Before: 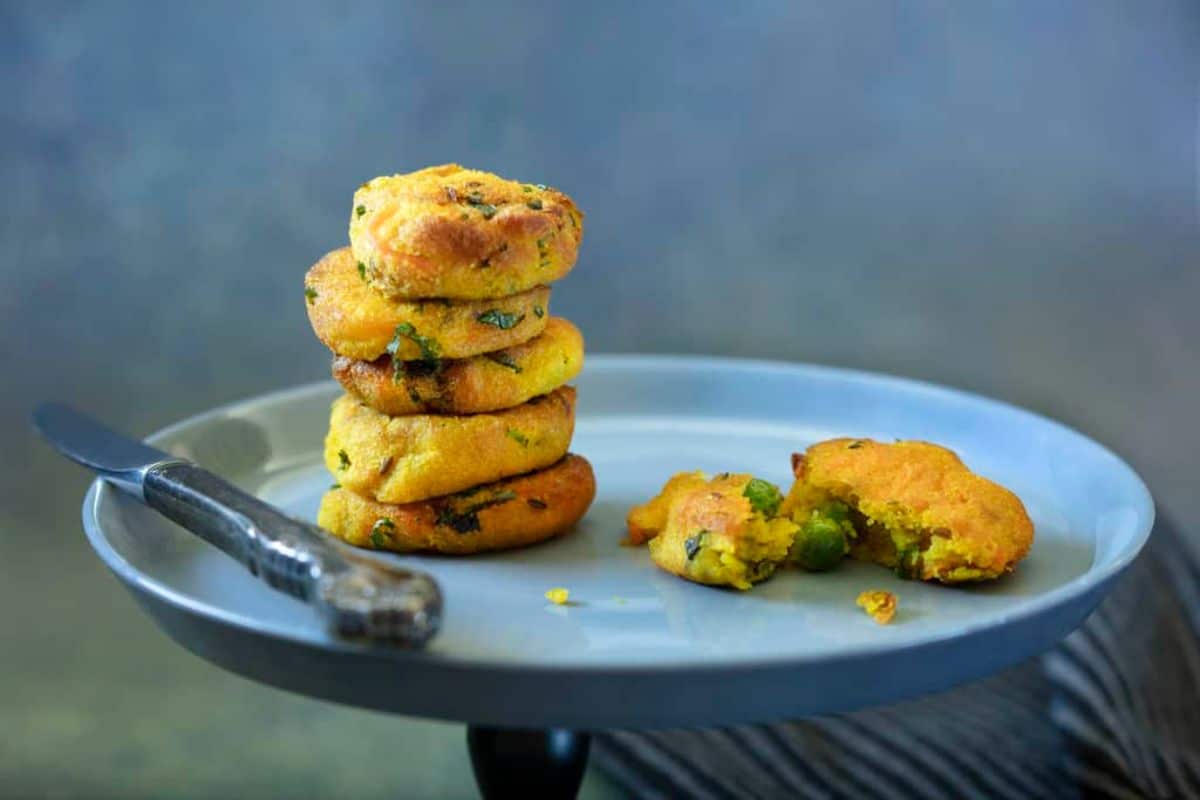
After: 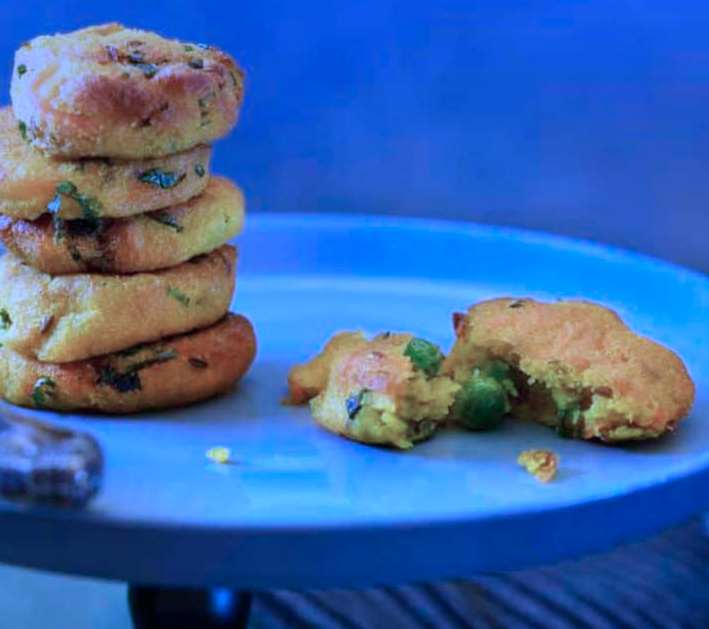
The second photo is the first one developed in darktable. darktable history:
color calibration: output R [1.063, -0.012, -0.003, 0], output B [-0.079, 0.047, 1, 0], illuminant custom, x 0.46, y 0.43, temperature 2642.66 K
graduated density: hue 238.83°, saturation 50%
crop and rotate: left 28.256%, top 17.734%, right 12.656%, bottom 3.573%
